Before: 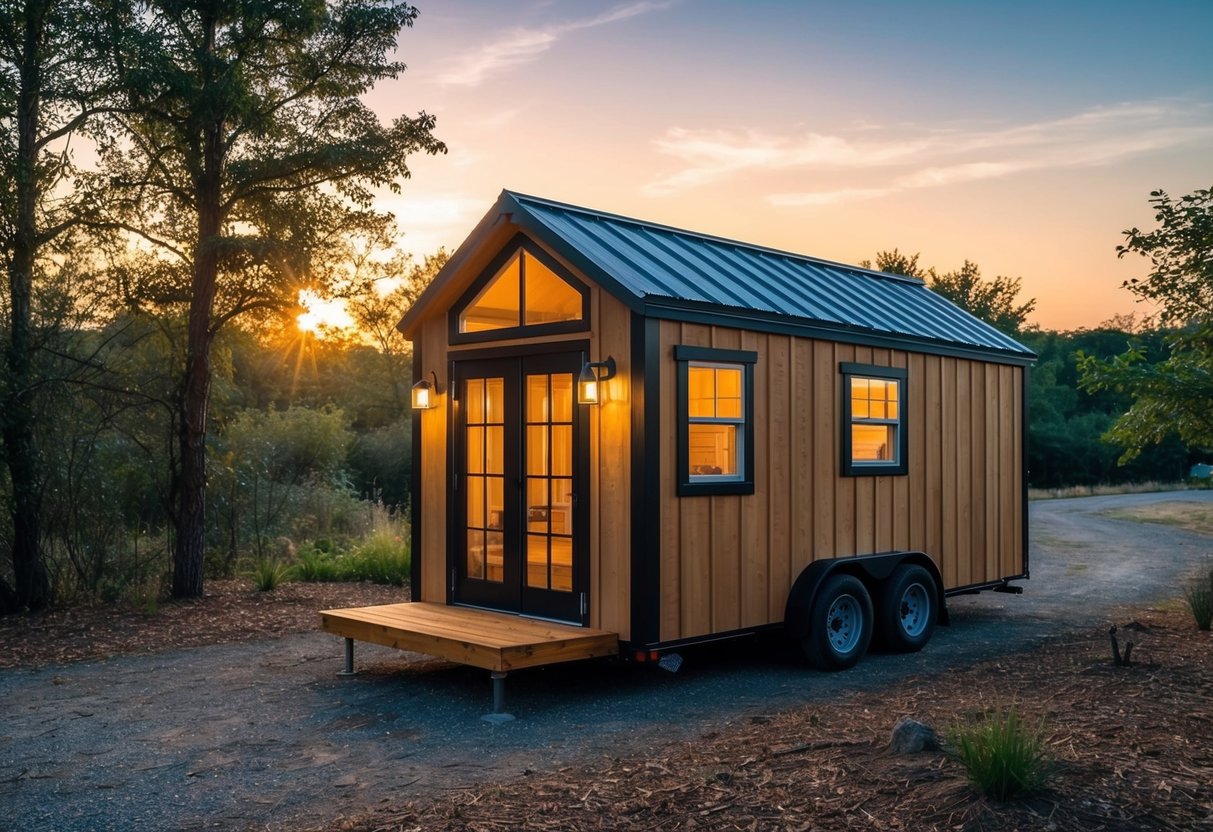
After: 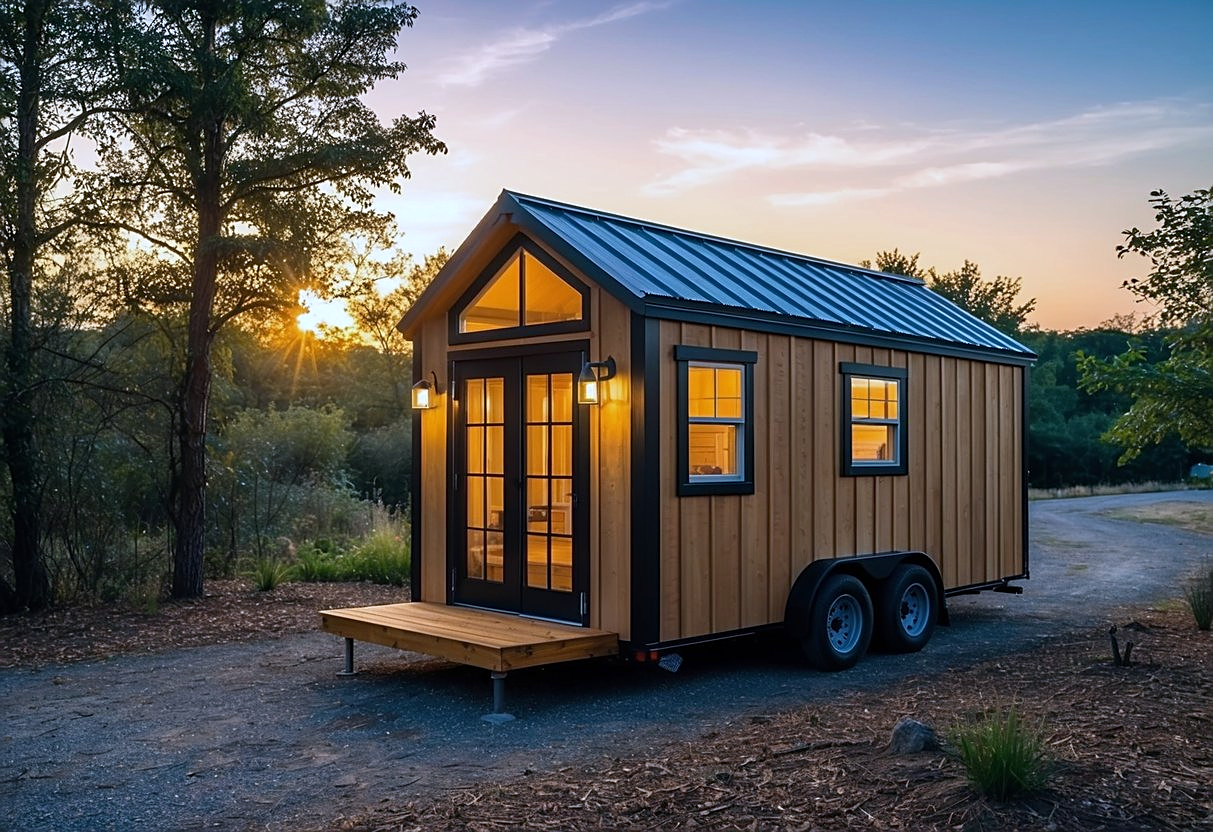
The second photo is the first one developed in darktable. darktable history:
white balance: red 0.926, green 1.003, blue 1.133
sharpen: on, module defaults
